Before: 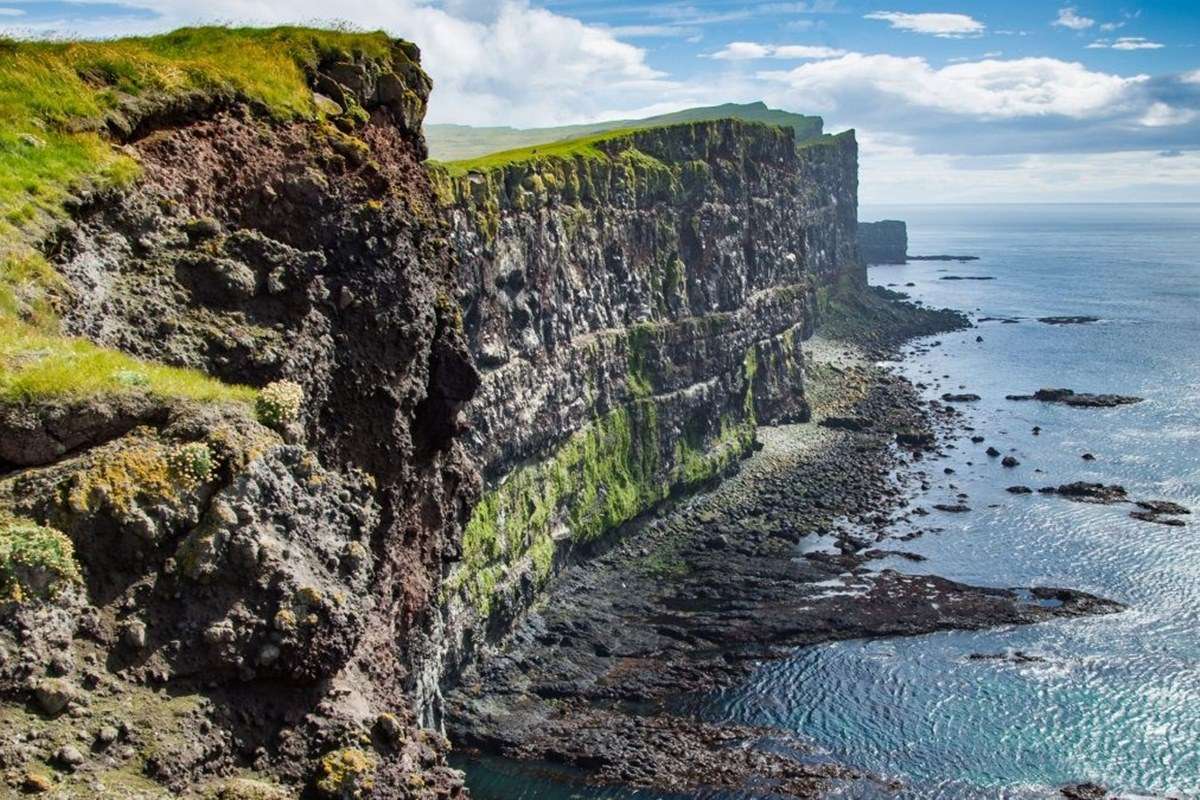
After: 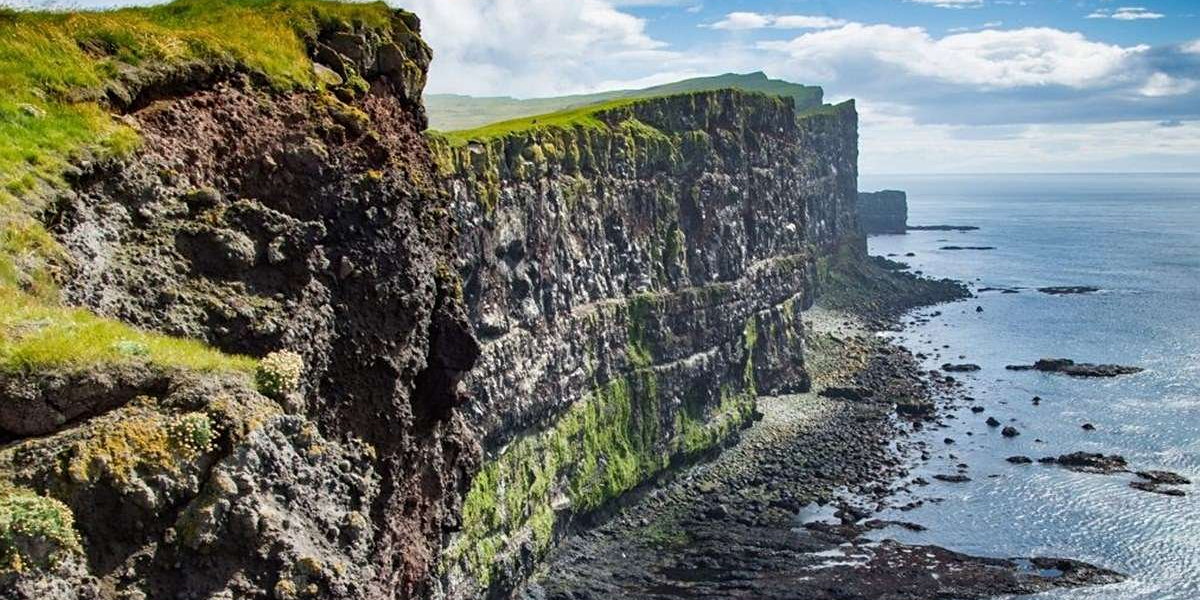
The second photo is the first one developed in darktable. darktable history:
sharpen: amount 0.2
crop: top 3.857%, bottom 21.132%
